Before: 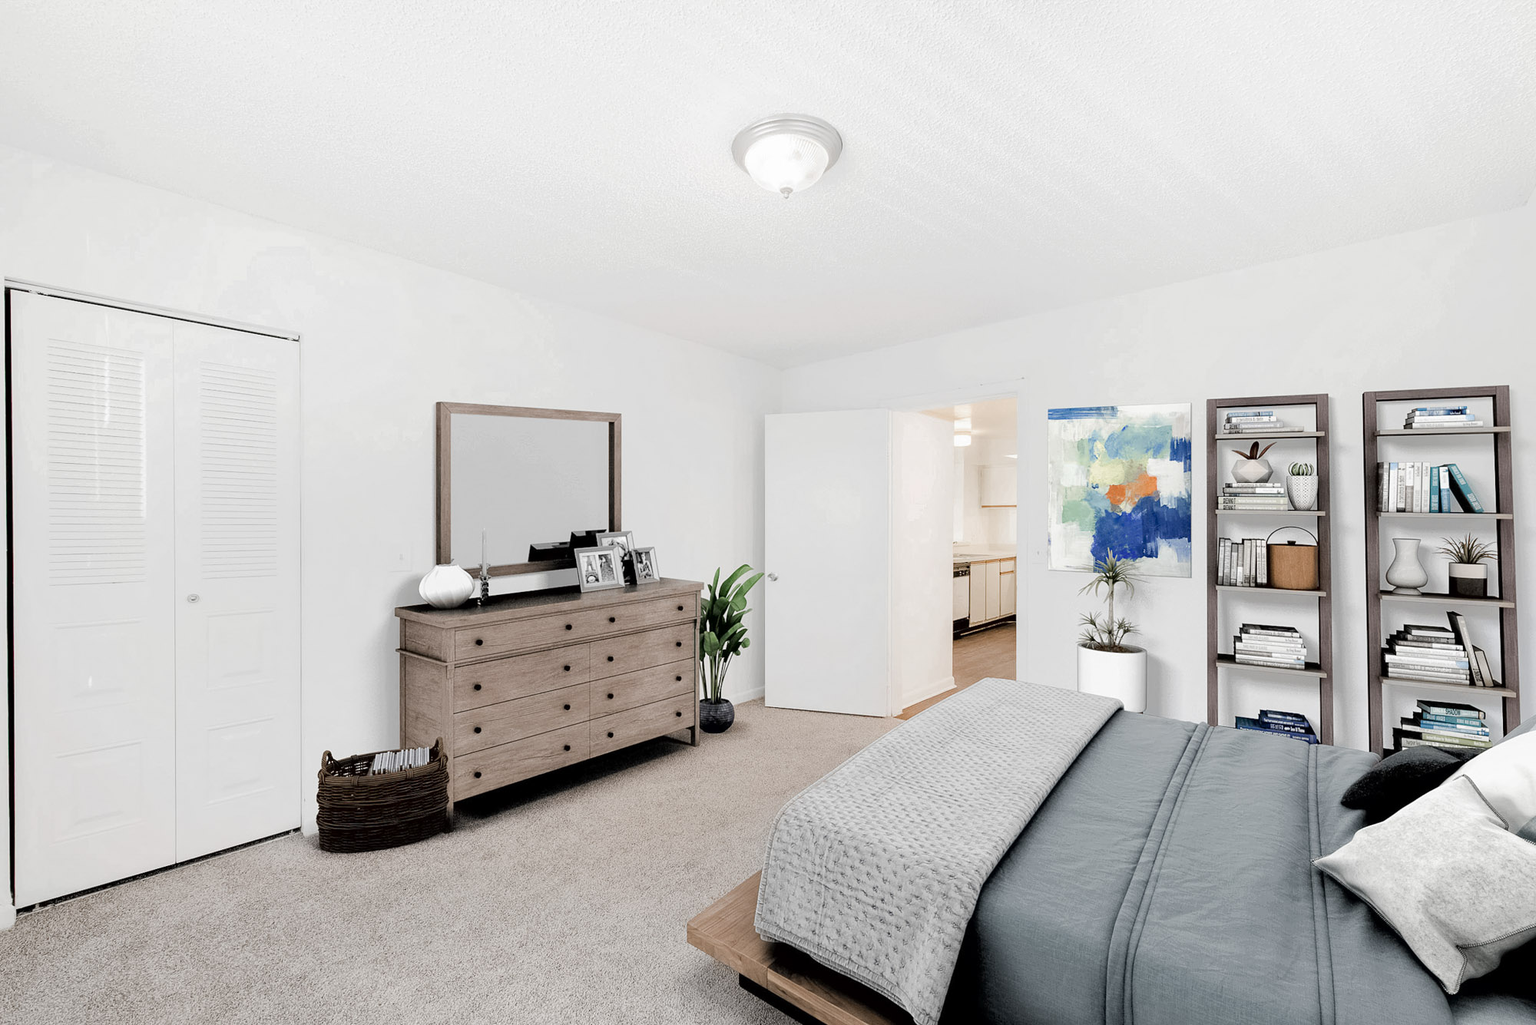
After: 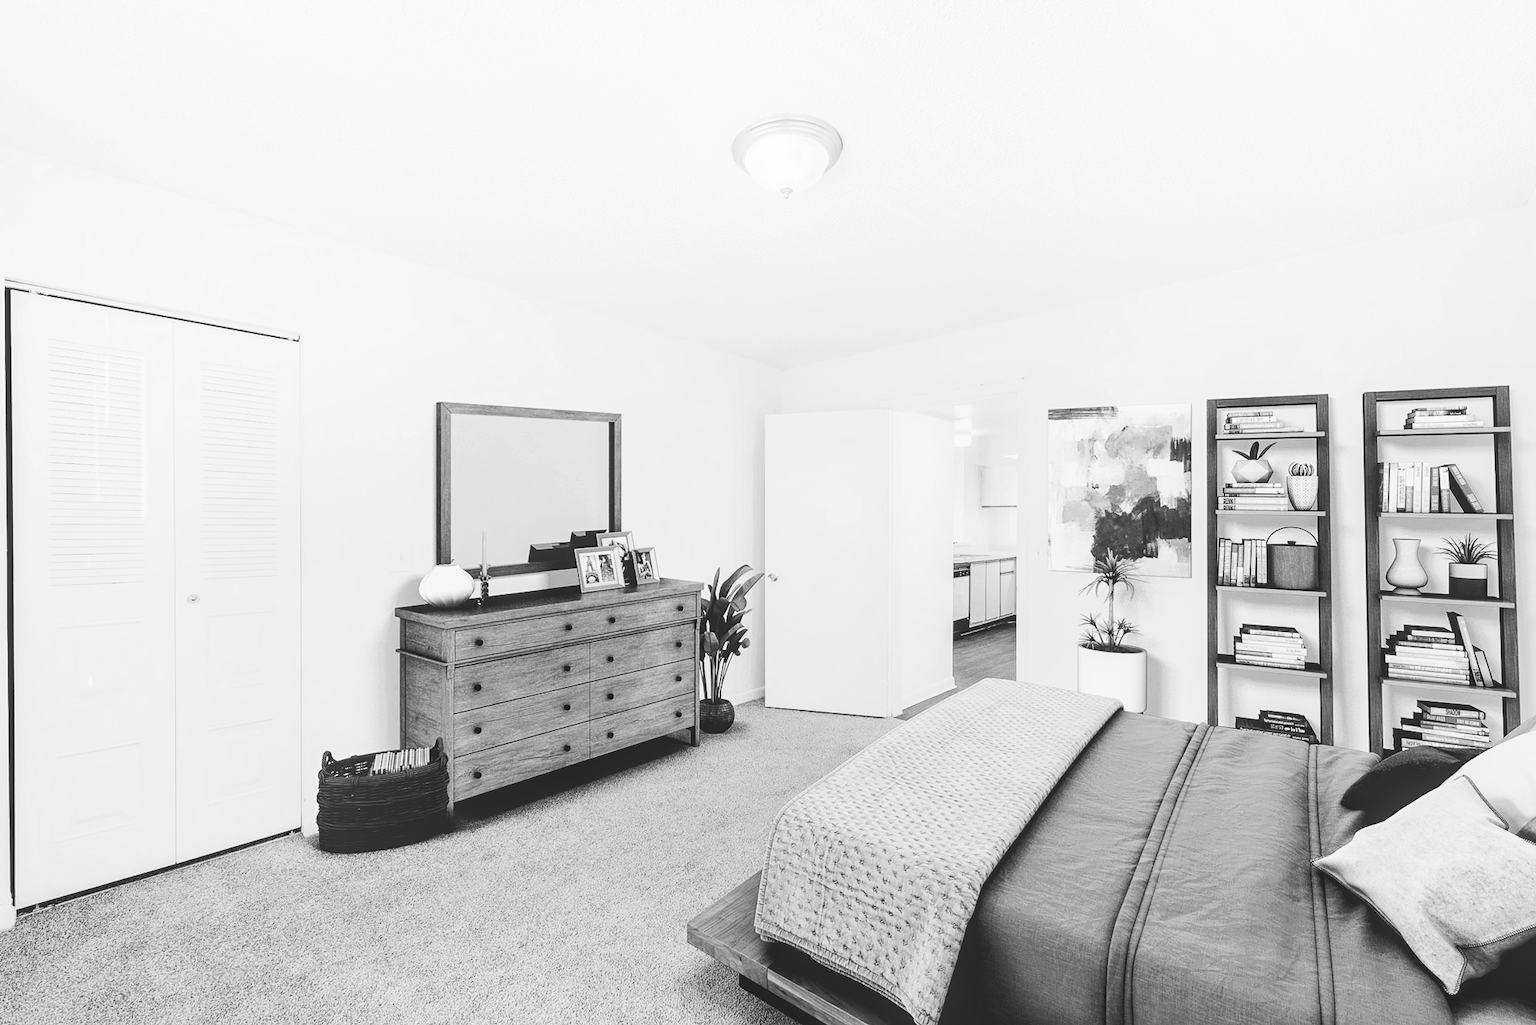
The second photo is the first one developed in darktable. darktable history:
monochrome: on, module defaults
tone curve: curves: ch0 [(0, 0) (0.003, 0.003) (0.011, 0.005) (0.025, 0.005) (0.044, 0.008) (0.069, 0.015) (0.1, 0.023) (0.136, 0.032) (0.177, 0.046) (0.224, 0.072) (0.277, 0.124) (0.335, 0.174) (0.399, 0.253) (0.468, 0.365) (0.543, 0.519) (0.623, 0.675) (0.709, 0.805) (0.801, 0.908) (0.898, 0.97) (1, 1)], preserve colors none
local contrast: highlights 48%, shadows 0%, detail 100%
